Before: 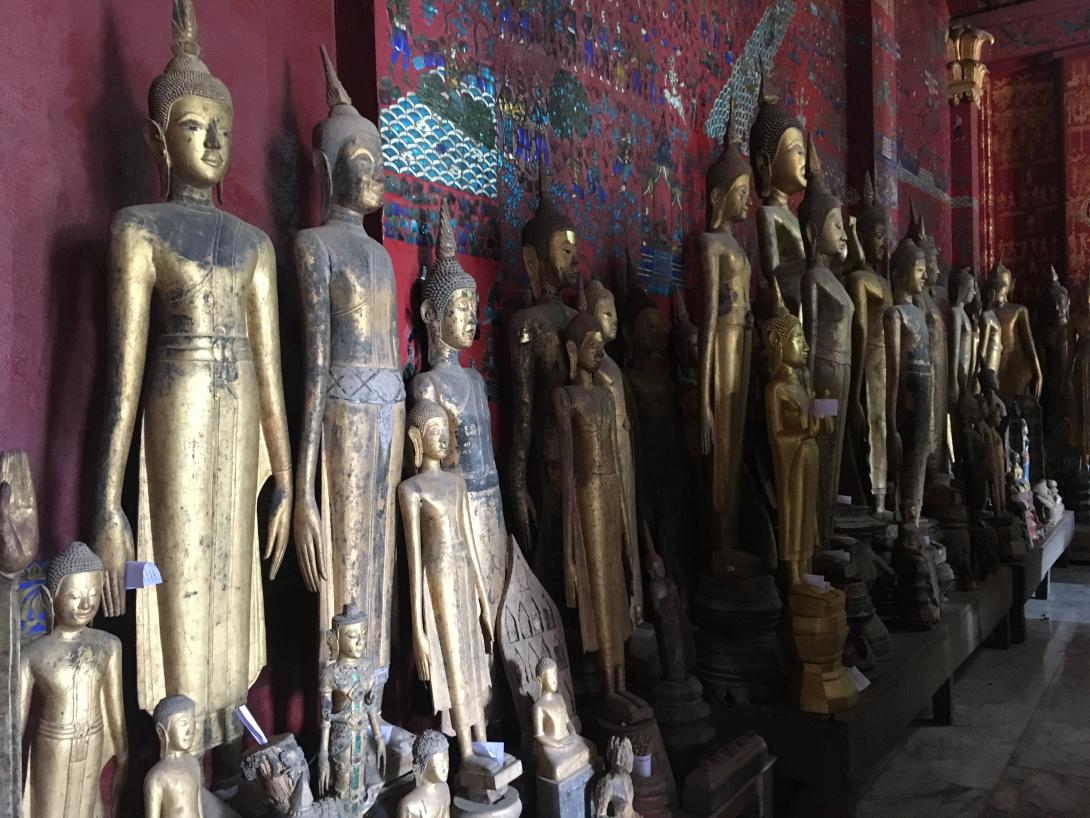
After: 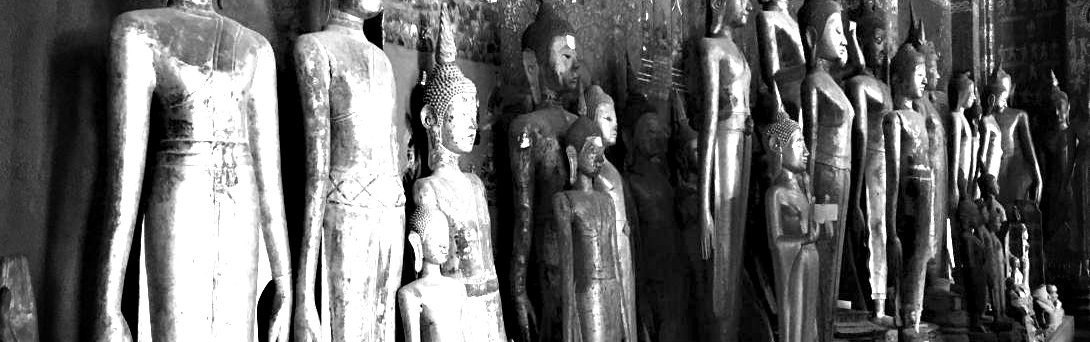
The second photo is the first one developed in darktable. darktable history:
crop and rotate: top 23.84%, bottom 34.294%
monochrome: a 16.01, b -2.65, highlights 0.52
exposure: black level correction 0, exposure 1.45 EV, compensate exposure bias true, compensate highlight preservation false
color correction: saturation 1.1
contrast equalizer: octaves 7, y [[0.6 ×6], [0.55 ×6], [0 ×6], [0 ×6], [0 ×6]]
vignetting: fall-off start 76.42%, fall-off radius 27.36%, brightness -0.872, center (0.037, -0.09), width/height ratio 0.971
